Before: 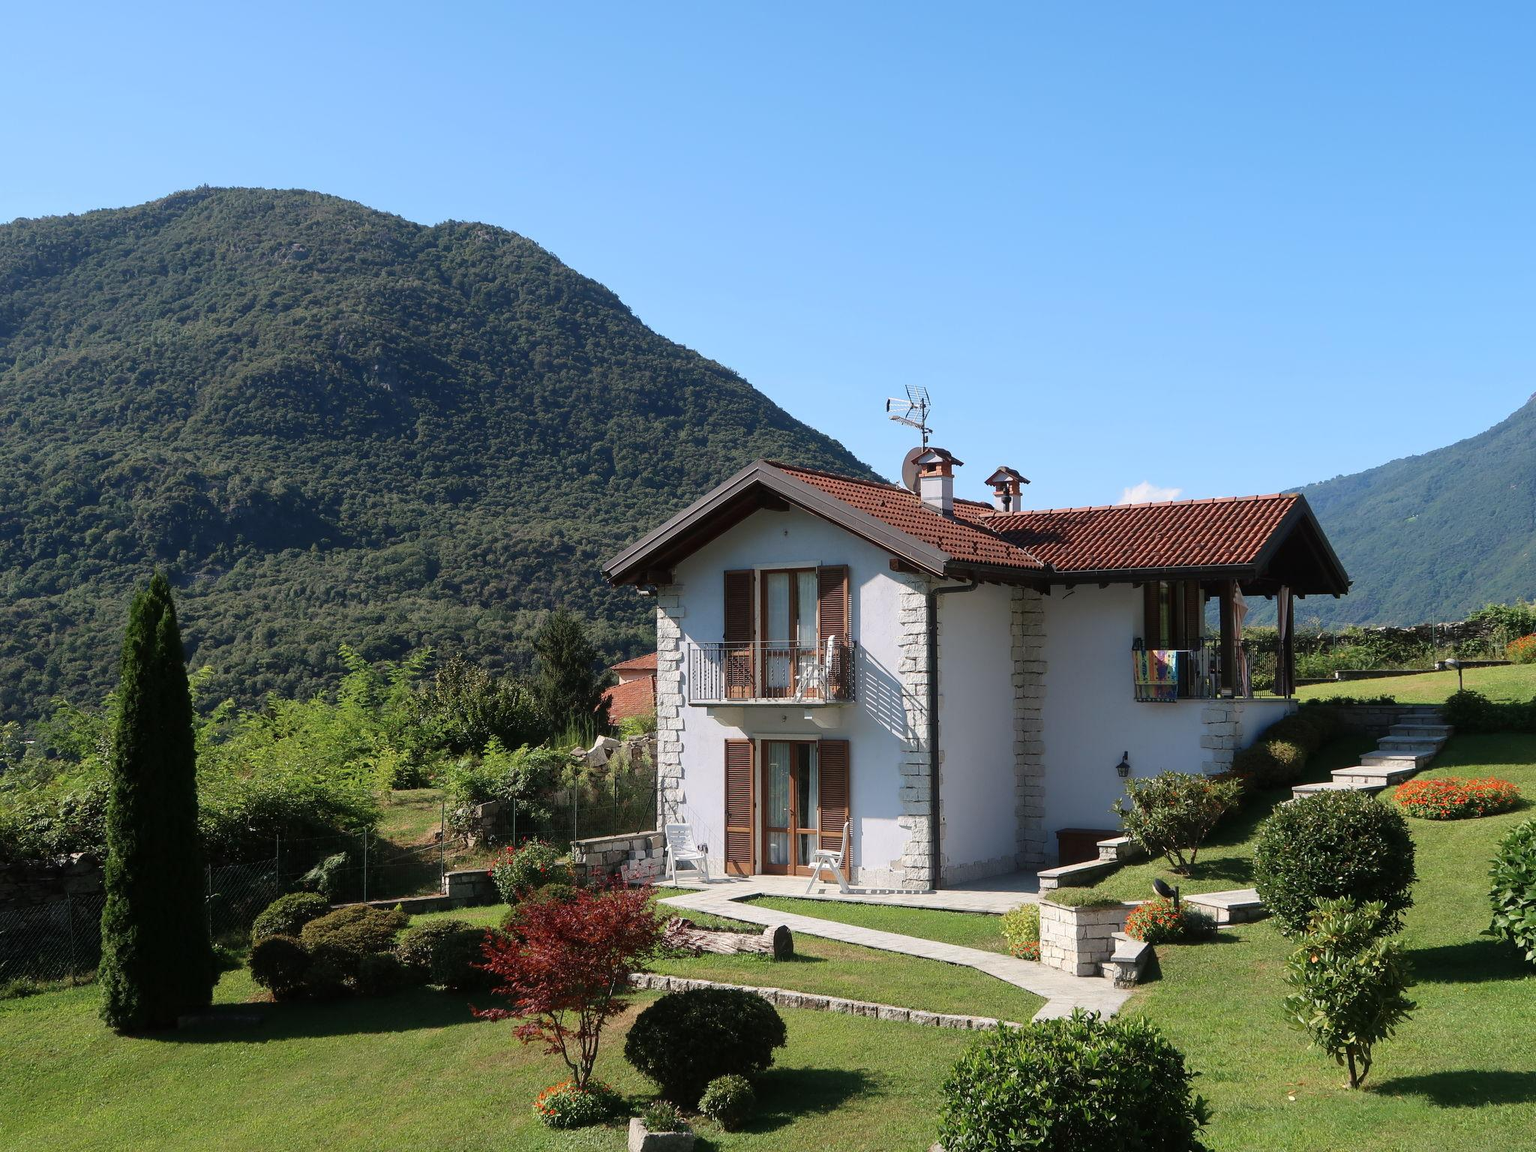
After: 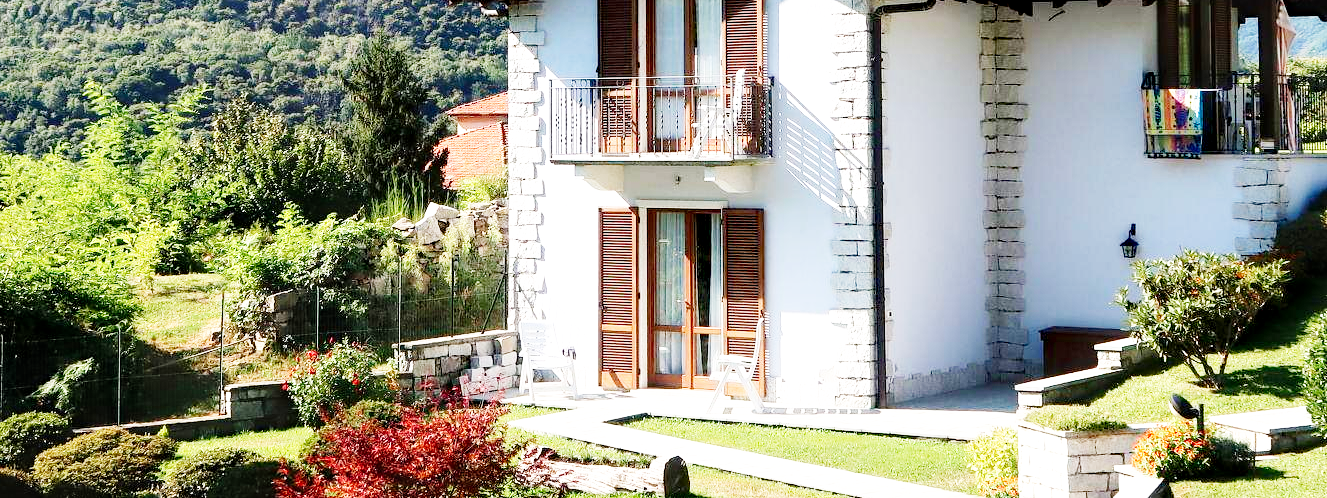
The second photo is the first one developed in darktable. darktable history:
exposure: exposure 0.176 EV, compensate exposure bias true, compensate highlight preservation false
crop: left 17.984%, top 50.657%, right 17.185%, bottom 16.875%
base curve: curves: ch0 [(0, 0) (0.007, 0.004) (0.027, 0.03) (0.046, 0.07) (0.207, 0.54) (0.442, 0.872) (0.673, 0.972) (1, 1)], fusion 1, preserve colors none
